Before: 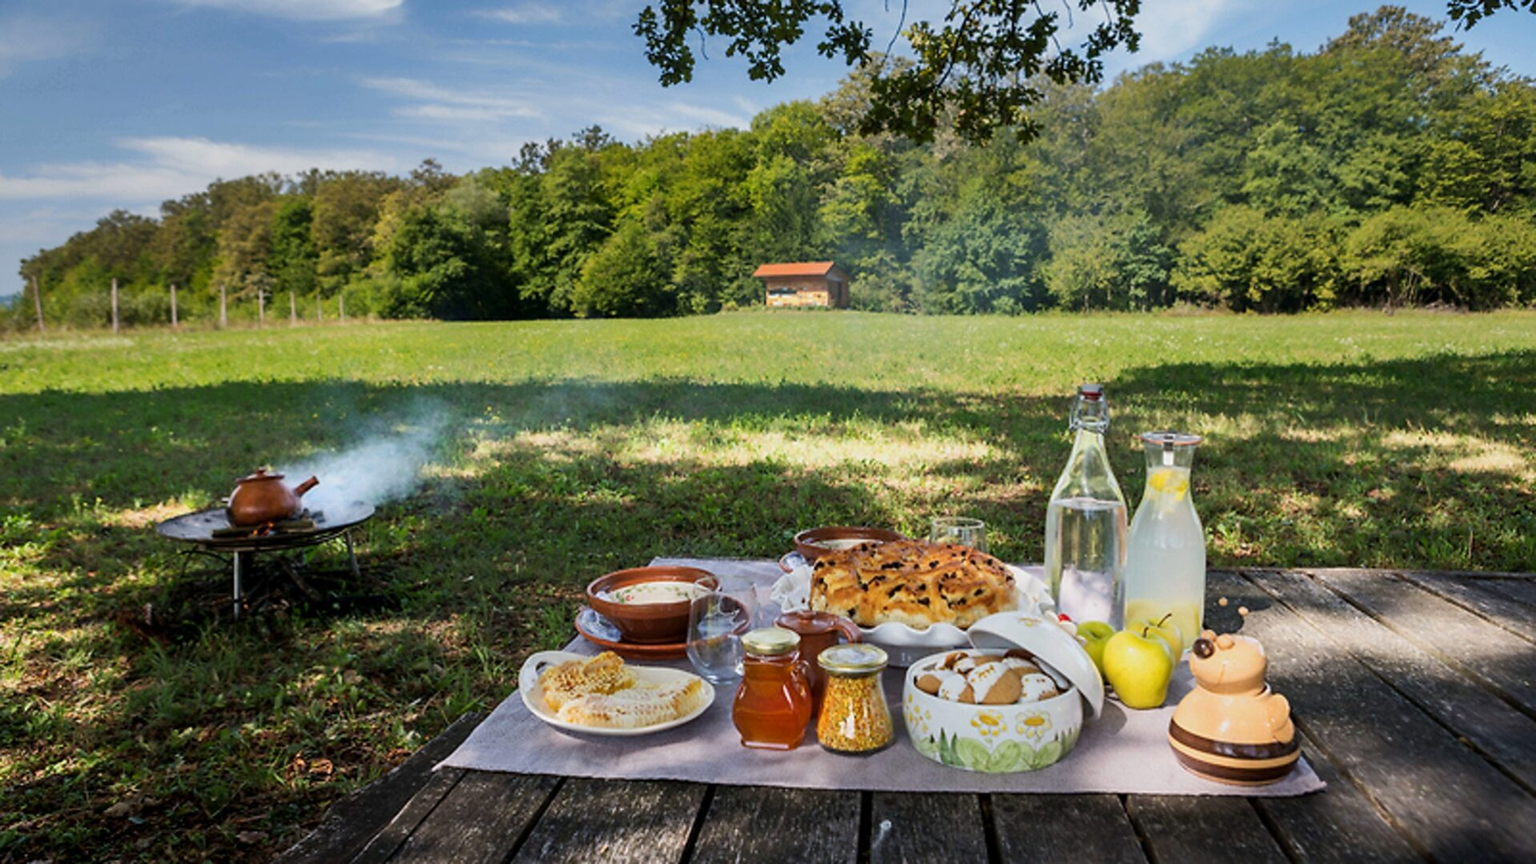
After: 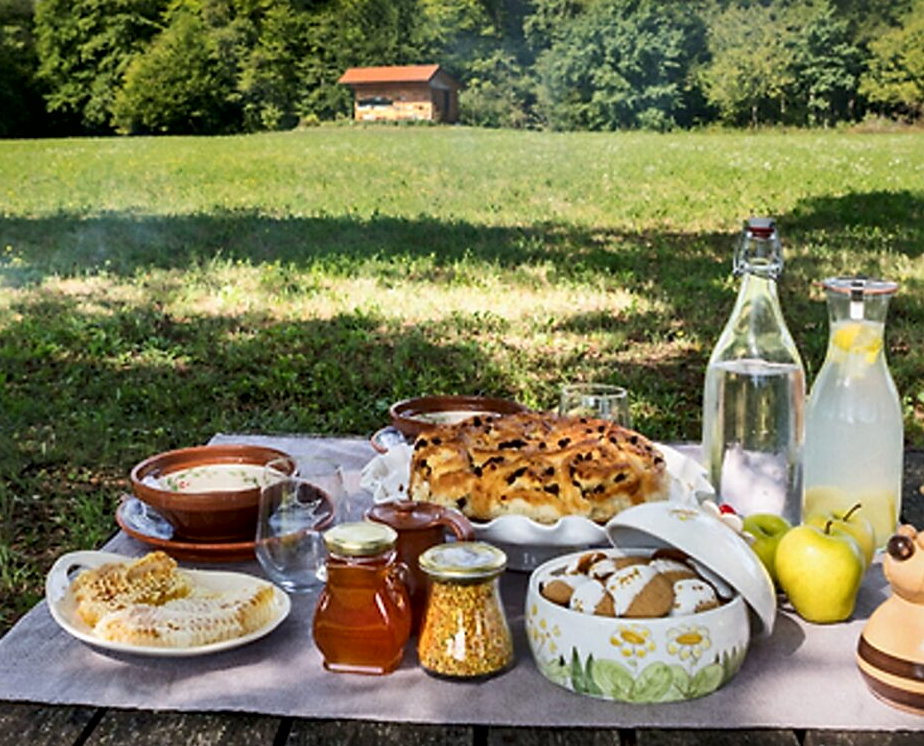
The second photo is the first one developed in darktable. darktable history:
crop: left 31.398%, top 24.302%, right 20.407%, bottom 6.537%
sharpen: amount 0.215
local contrast: mode bilateral grid, contrast 25, coarseness 46, detail 150%, midtone range 0.2
